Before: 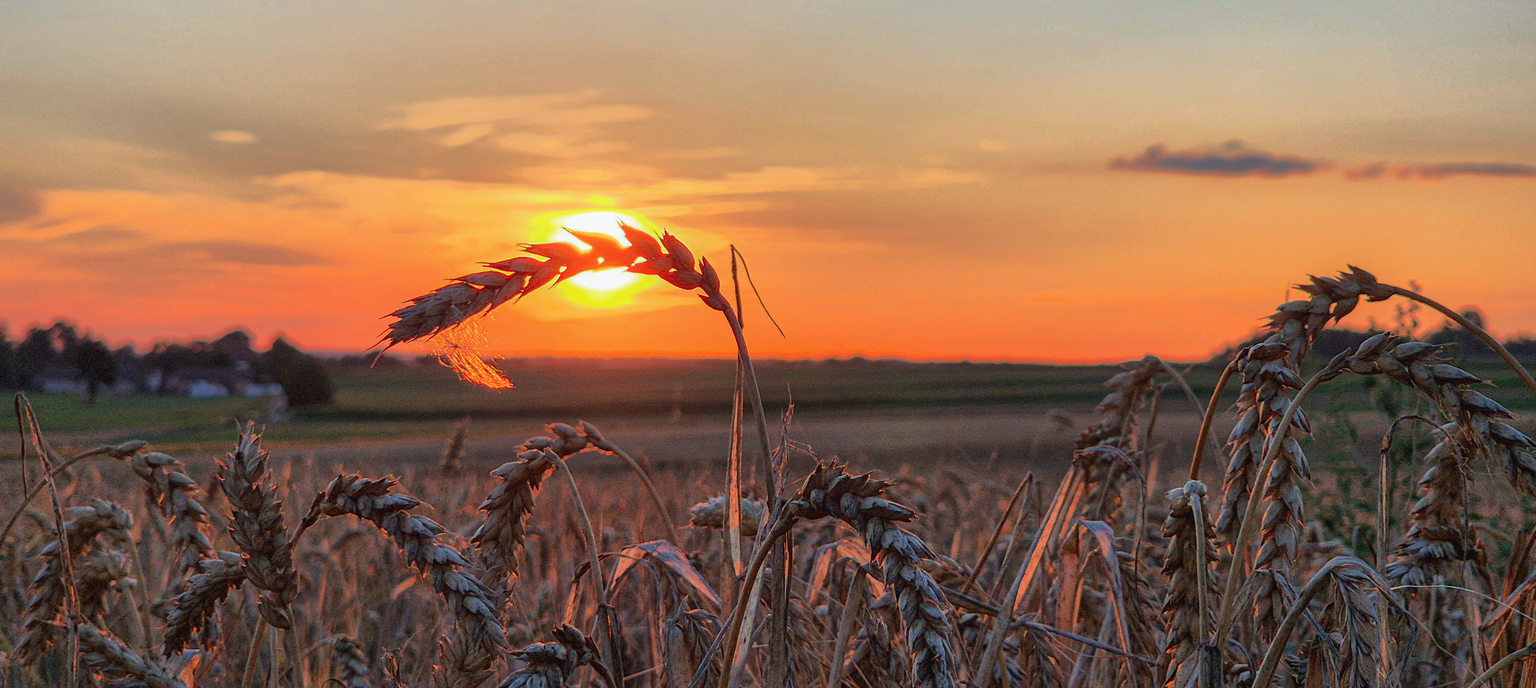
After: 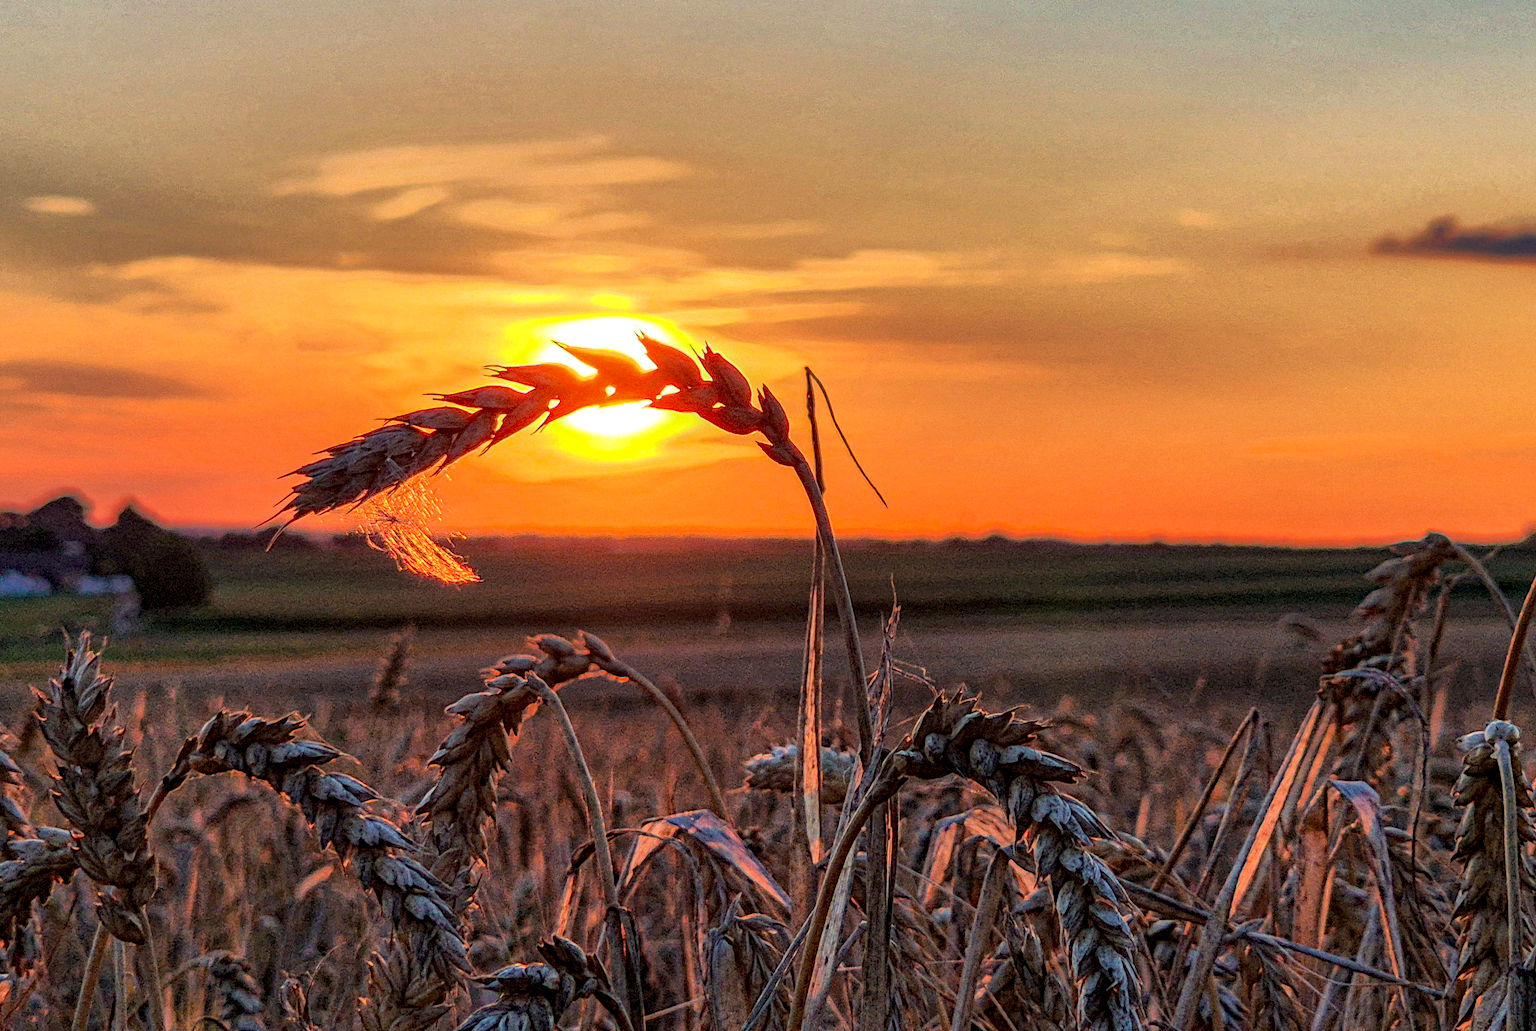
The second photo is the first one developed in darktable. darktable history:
local contrast: detail 150%
crop and rotate: left 12.648%, right 20.685%
haze removal: strength 0.4, distance 0.22, compatibility mode true, adaptive false
